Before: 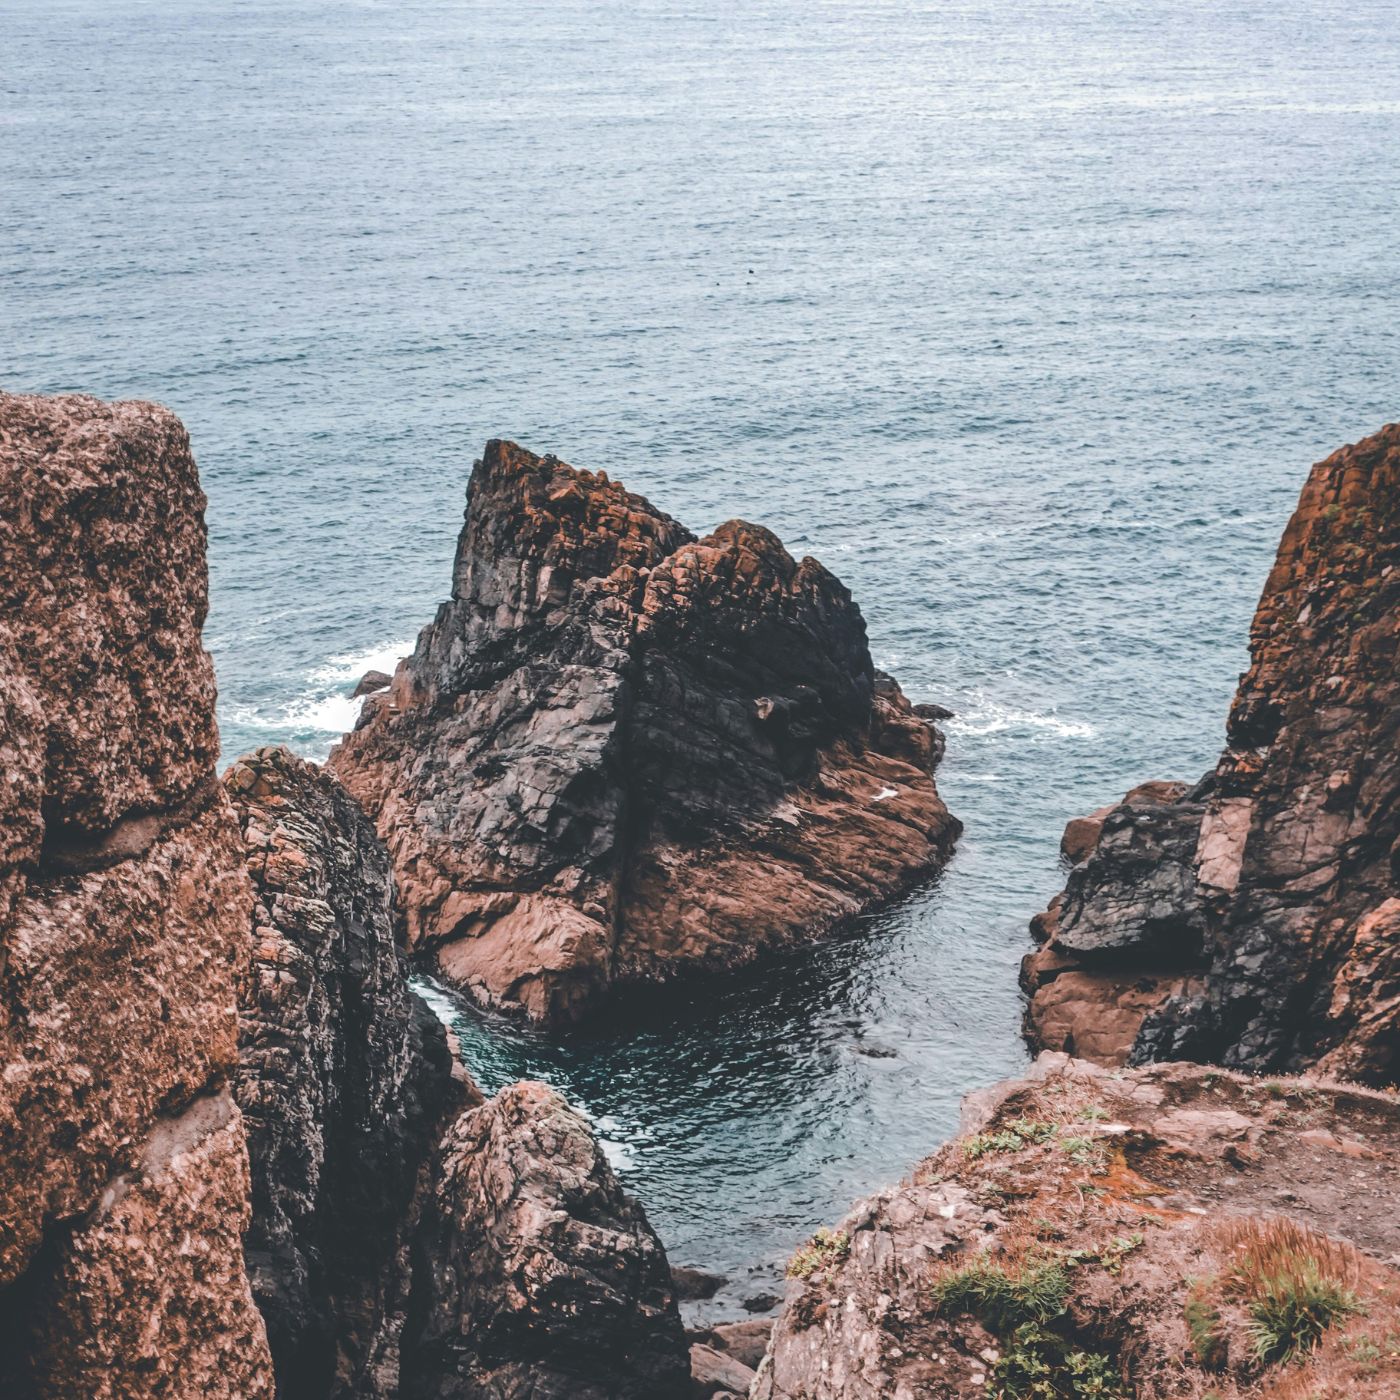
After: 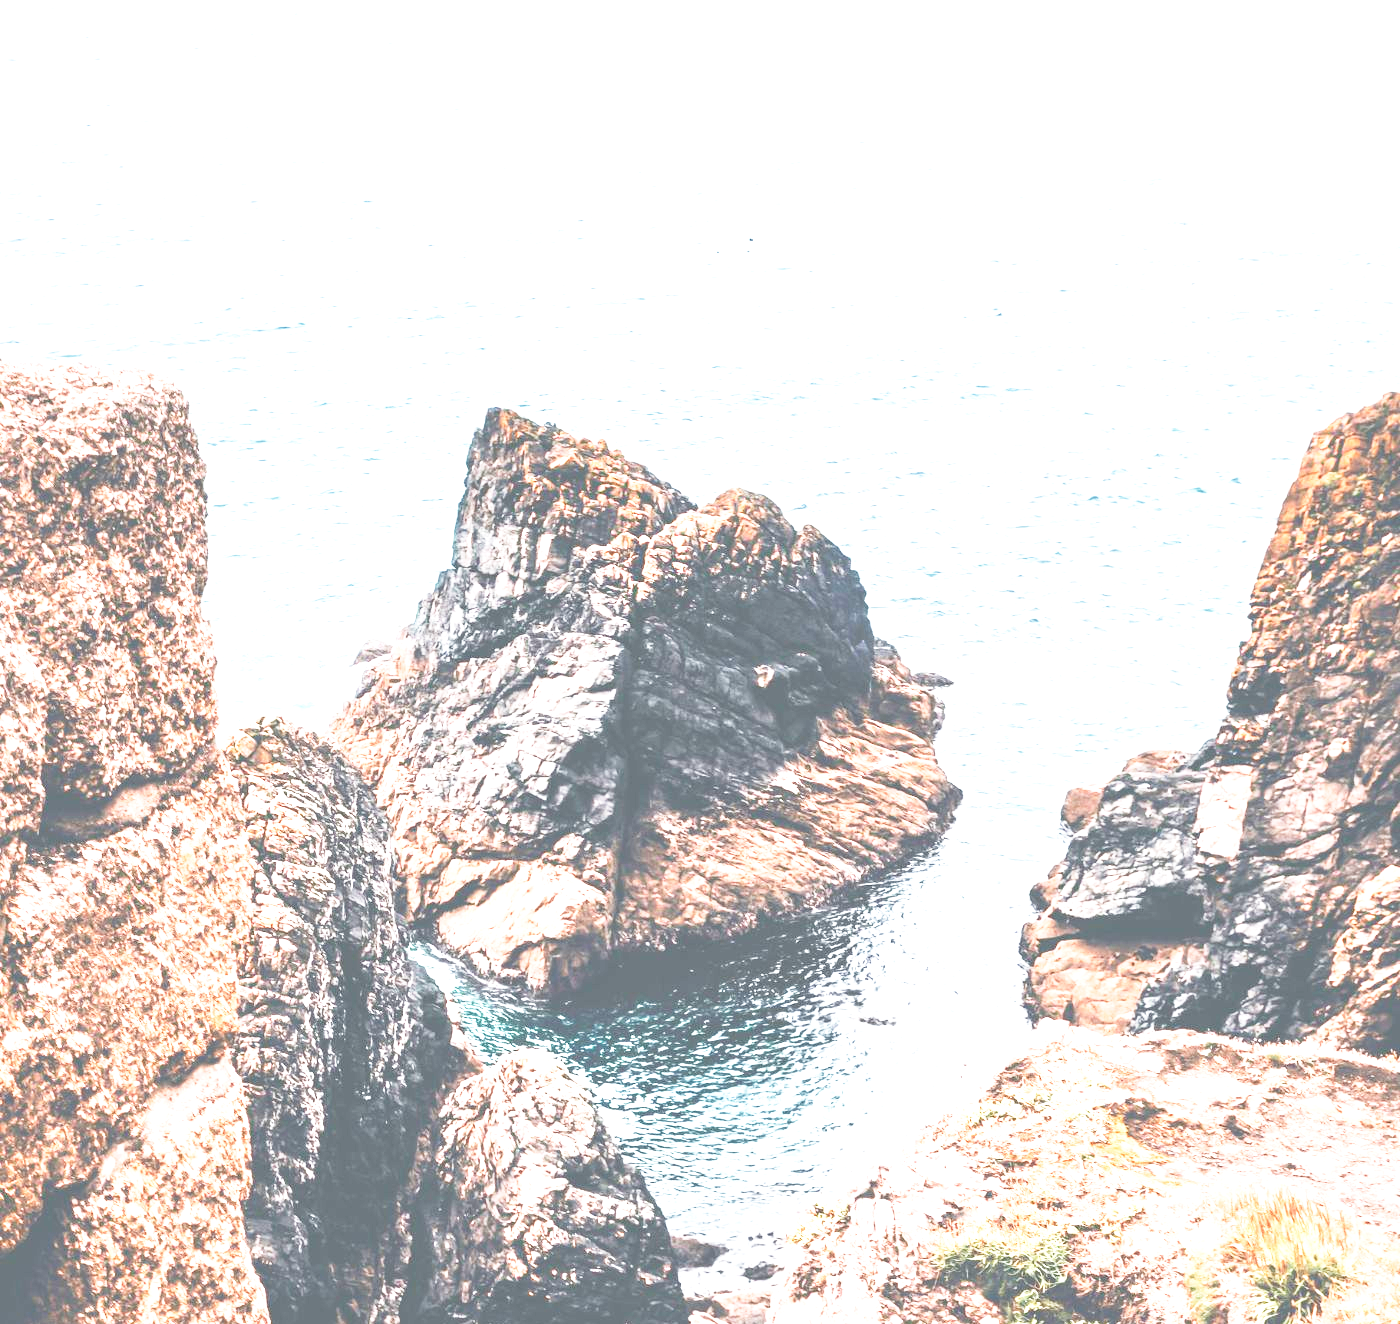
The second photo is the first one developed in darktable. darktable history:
base curve: curves: ch0 [(0, 0) (0.579, 0.807) (1, 1)], preserve colors none
crop and rotate: top 2.33%, bottom 3.086%
exposure: black level correction 0, exposure 2.151 EV, compensate exposure bias true, compensate highlight preservation false
